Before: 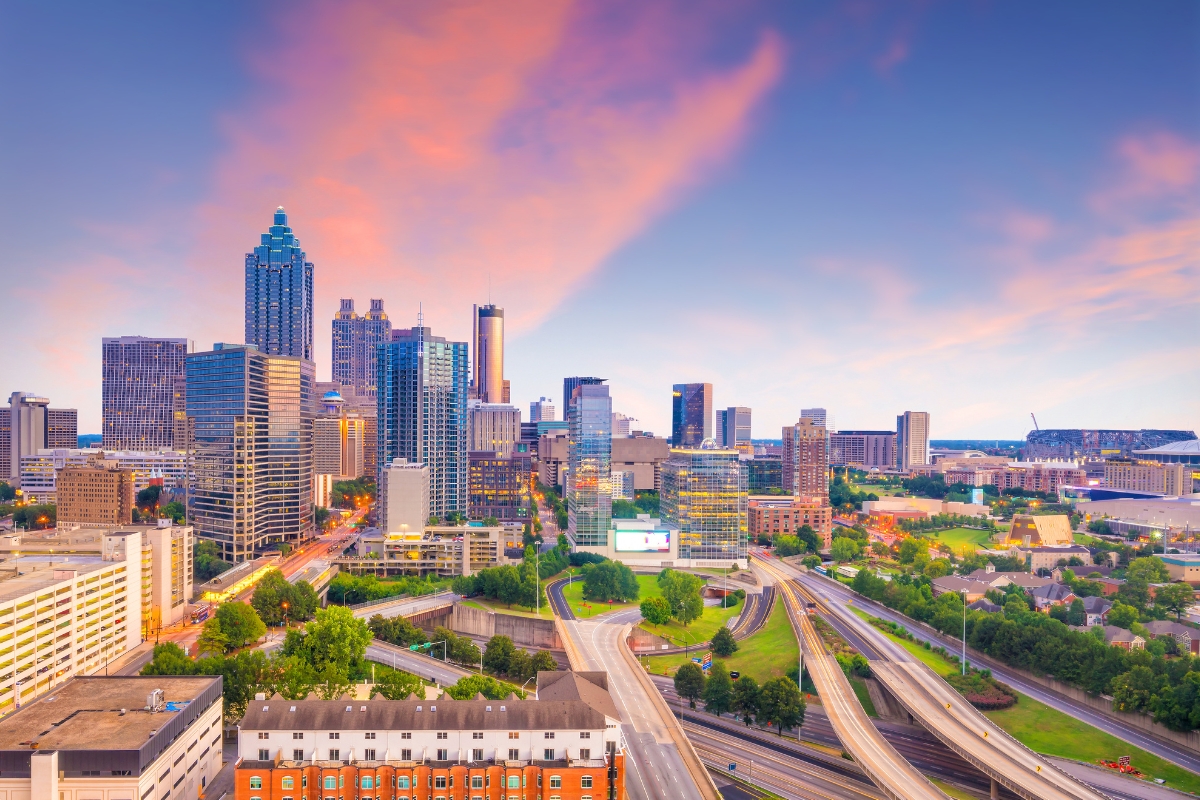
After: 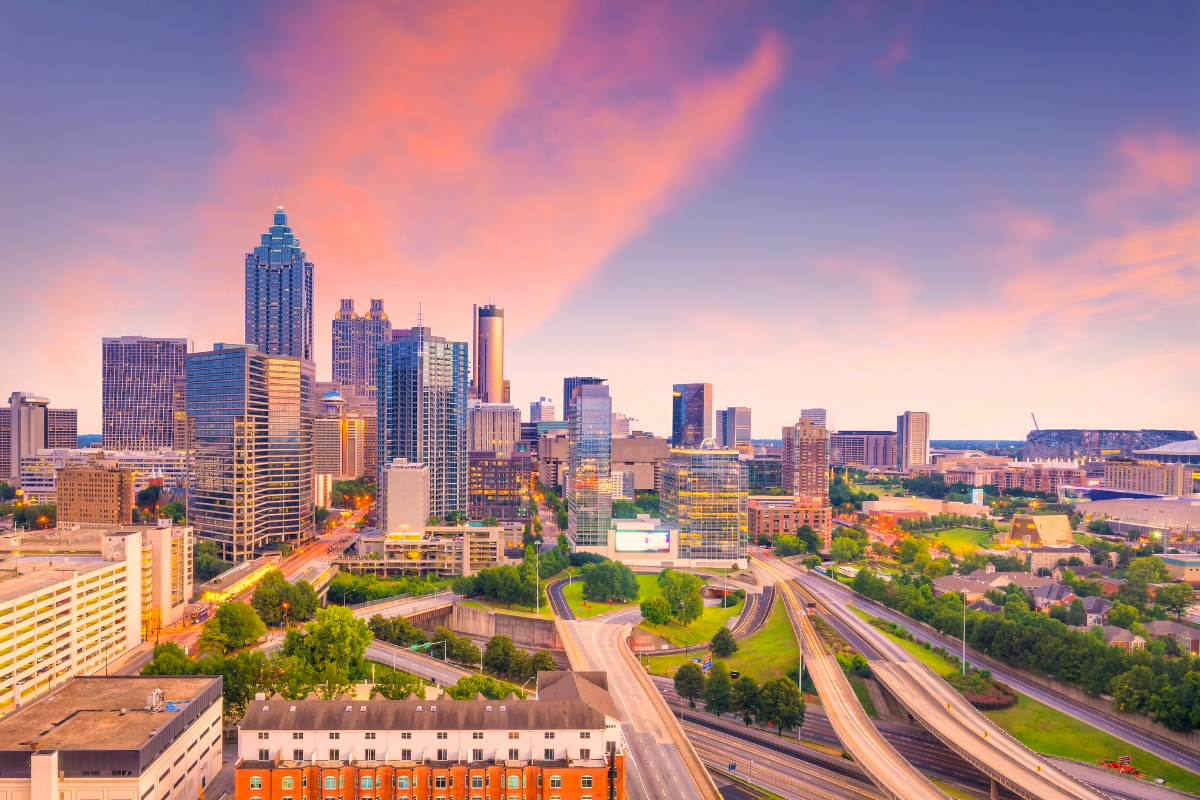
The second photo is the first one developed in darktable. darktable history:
color correction: highlights a* 11.22, highlights b* 12.02
